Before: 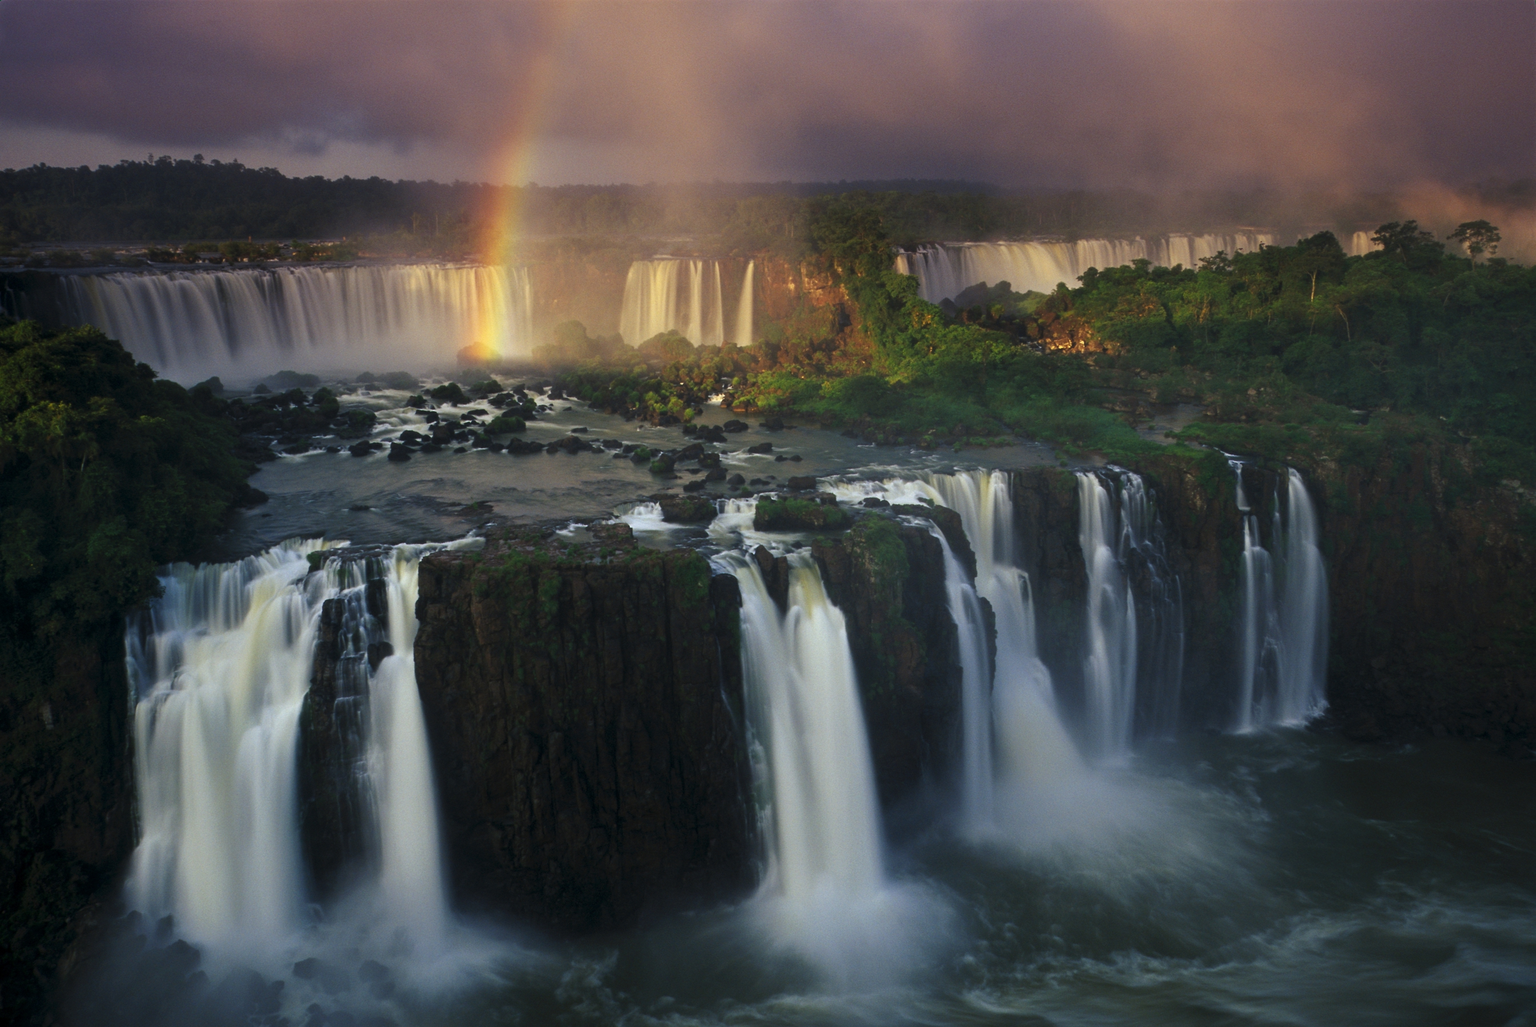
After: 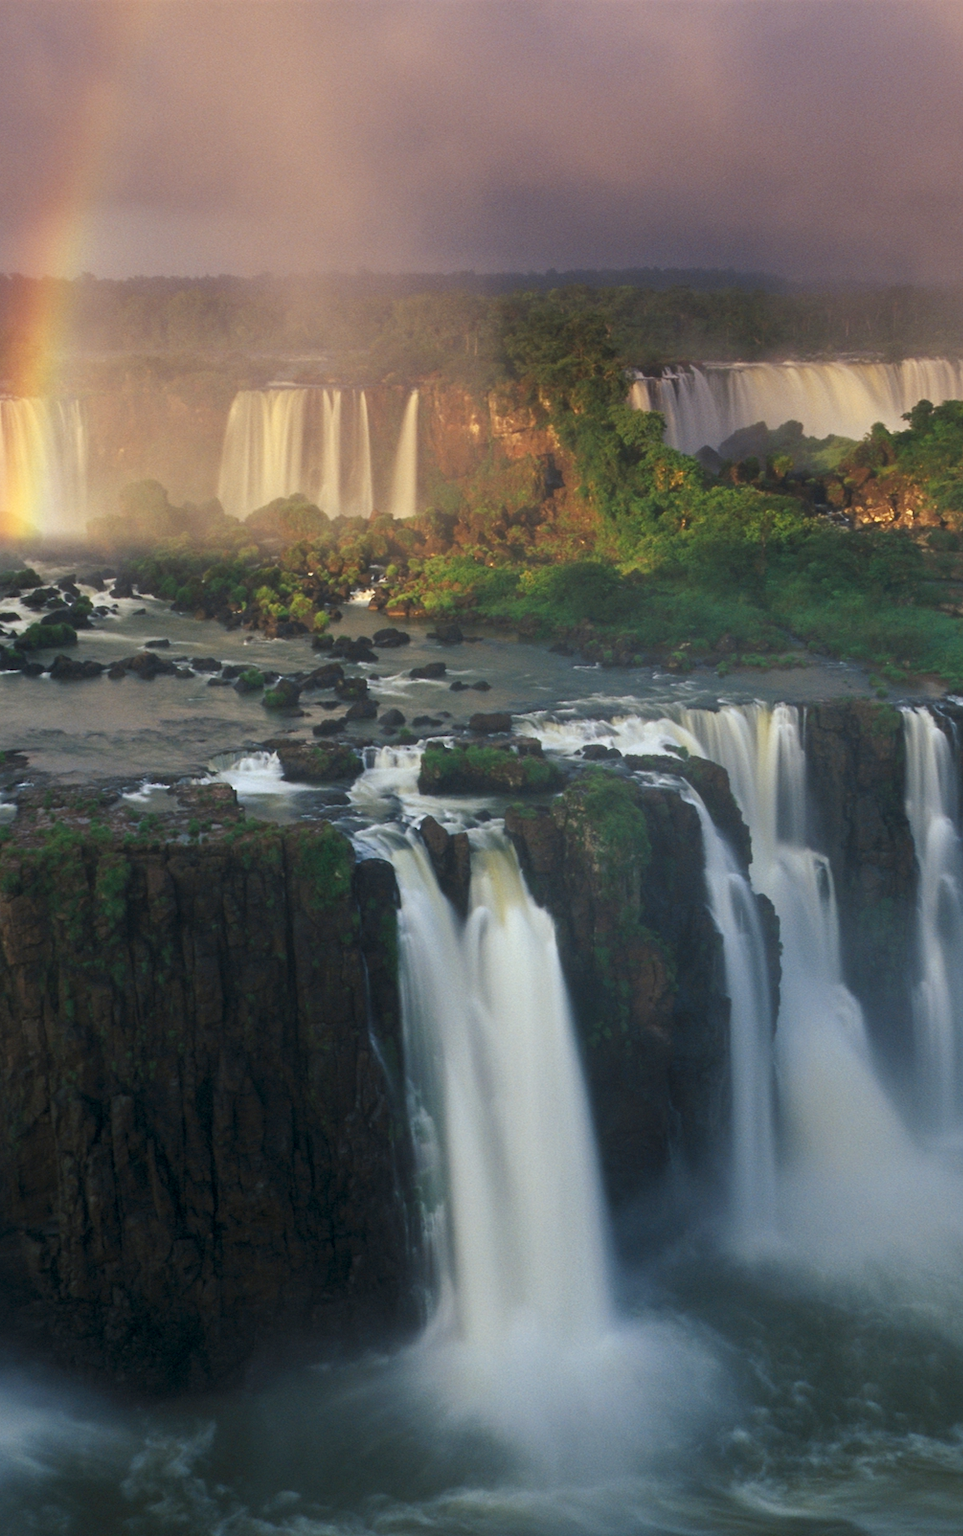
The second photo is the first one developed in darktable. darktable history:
crop: left 30.907%, right 27.135%
color correction: highlights a* -0.078, highlights b* 0.094
